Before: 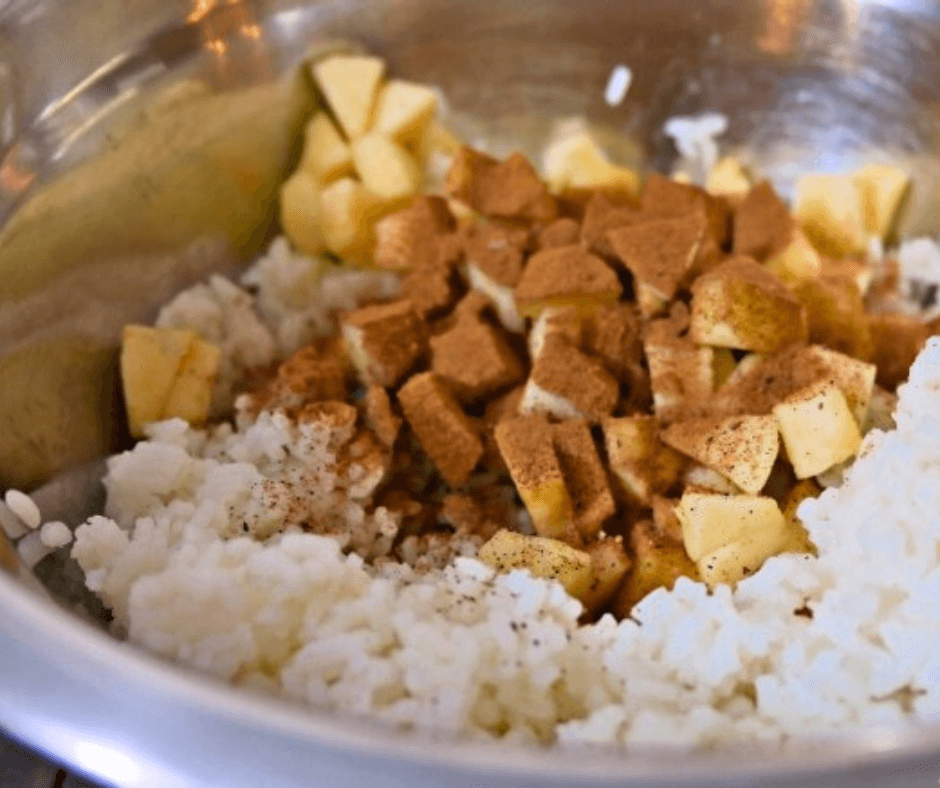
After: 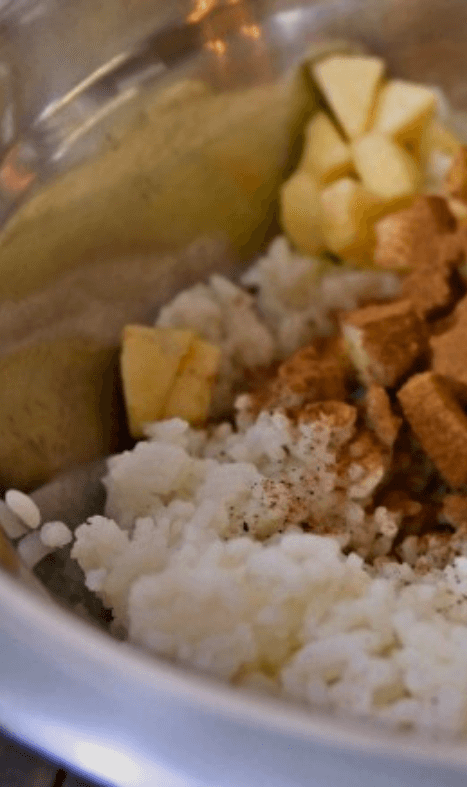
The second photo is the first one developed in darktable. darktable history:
exposure: exposure -0.382 EV, compensate highlight preservation false
crop and rotate: left 0.063%, top 0%, right 50.238%
